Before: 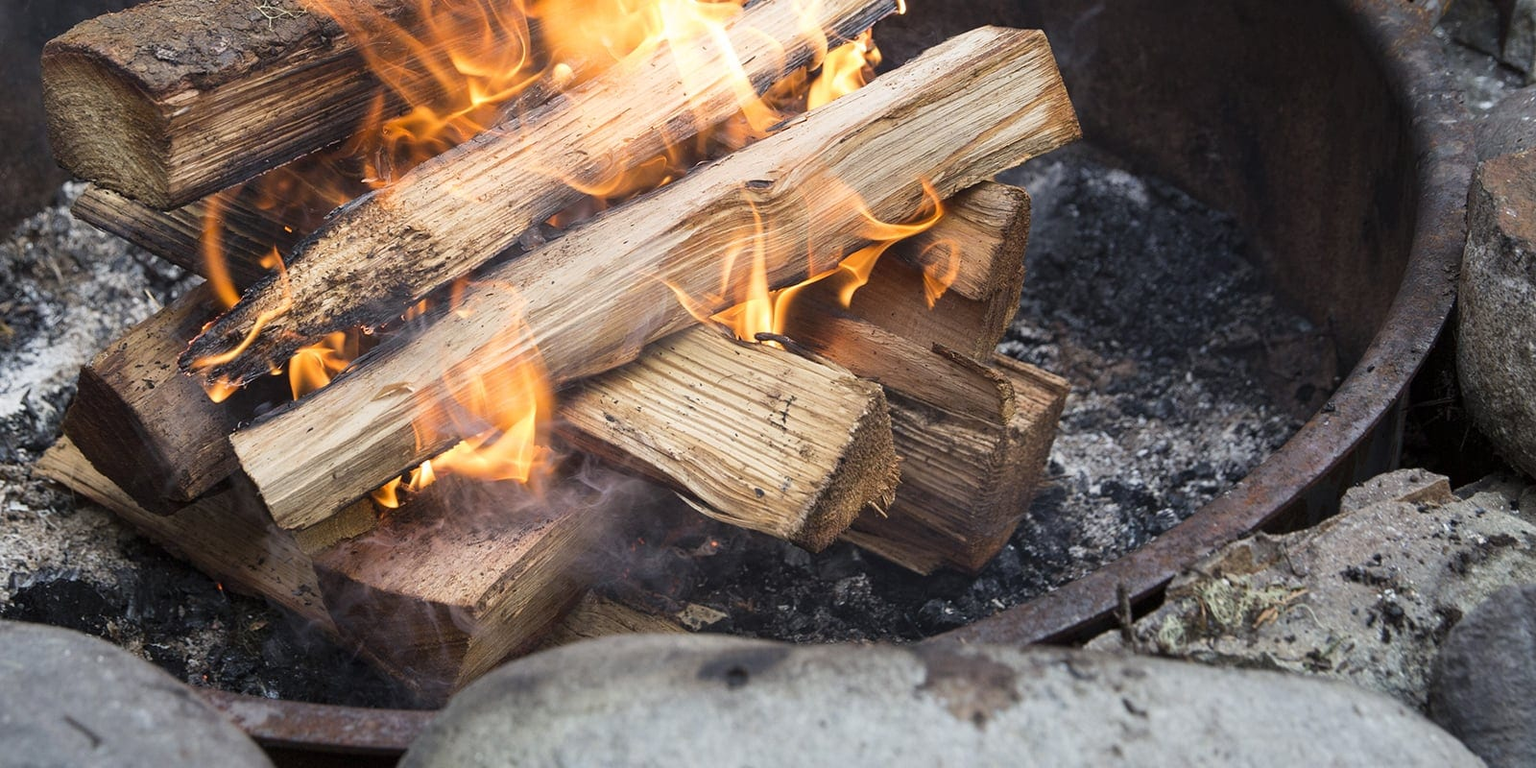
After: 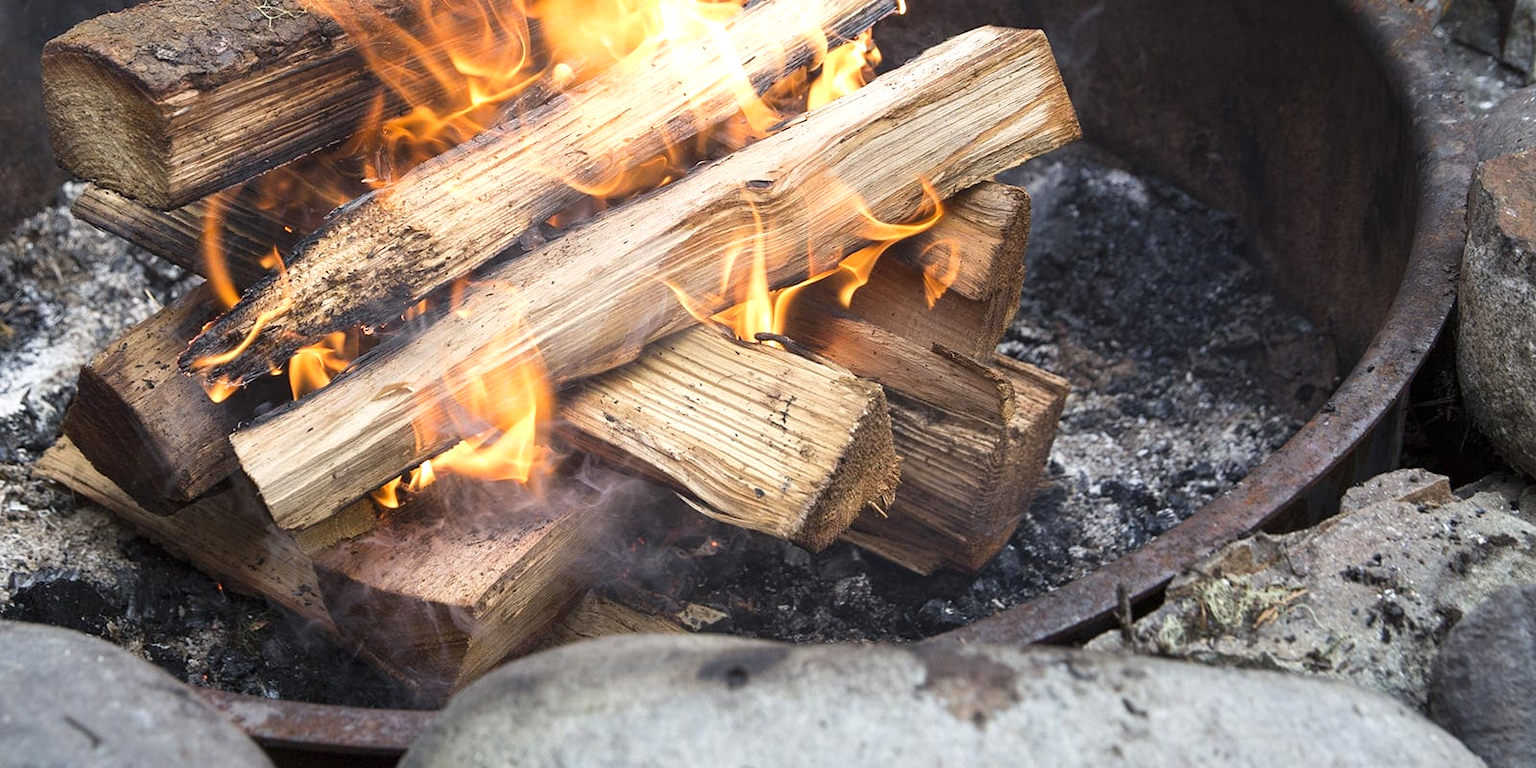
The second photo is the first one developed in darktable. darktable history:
exposure: exposure 0.355 EV, compensate exposure bias true, compensate highlight preservation false
